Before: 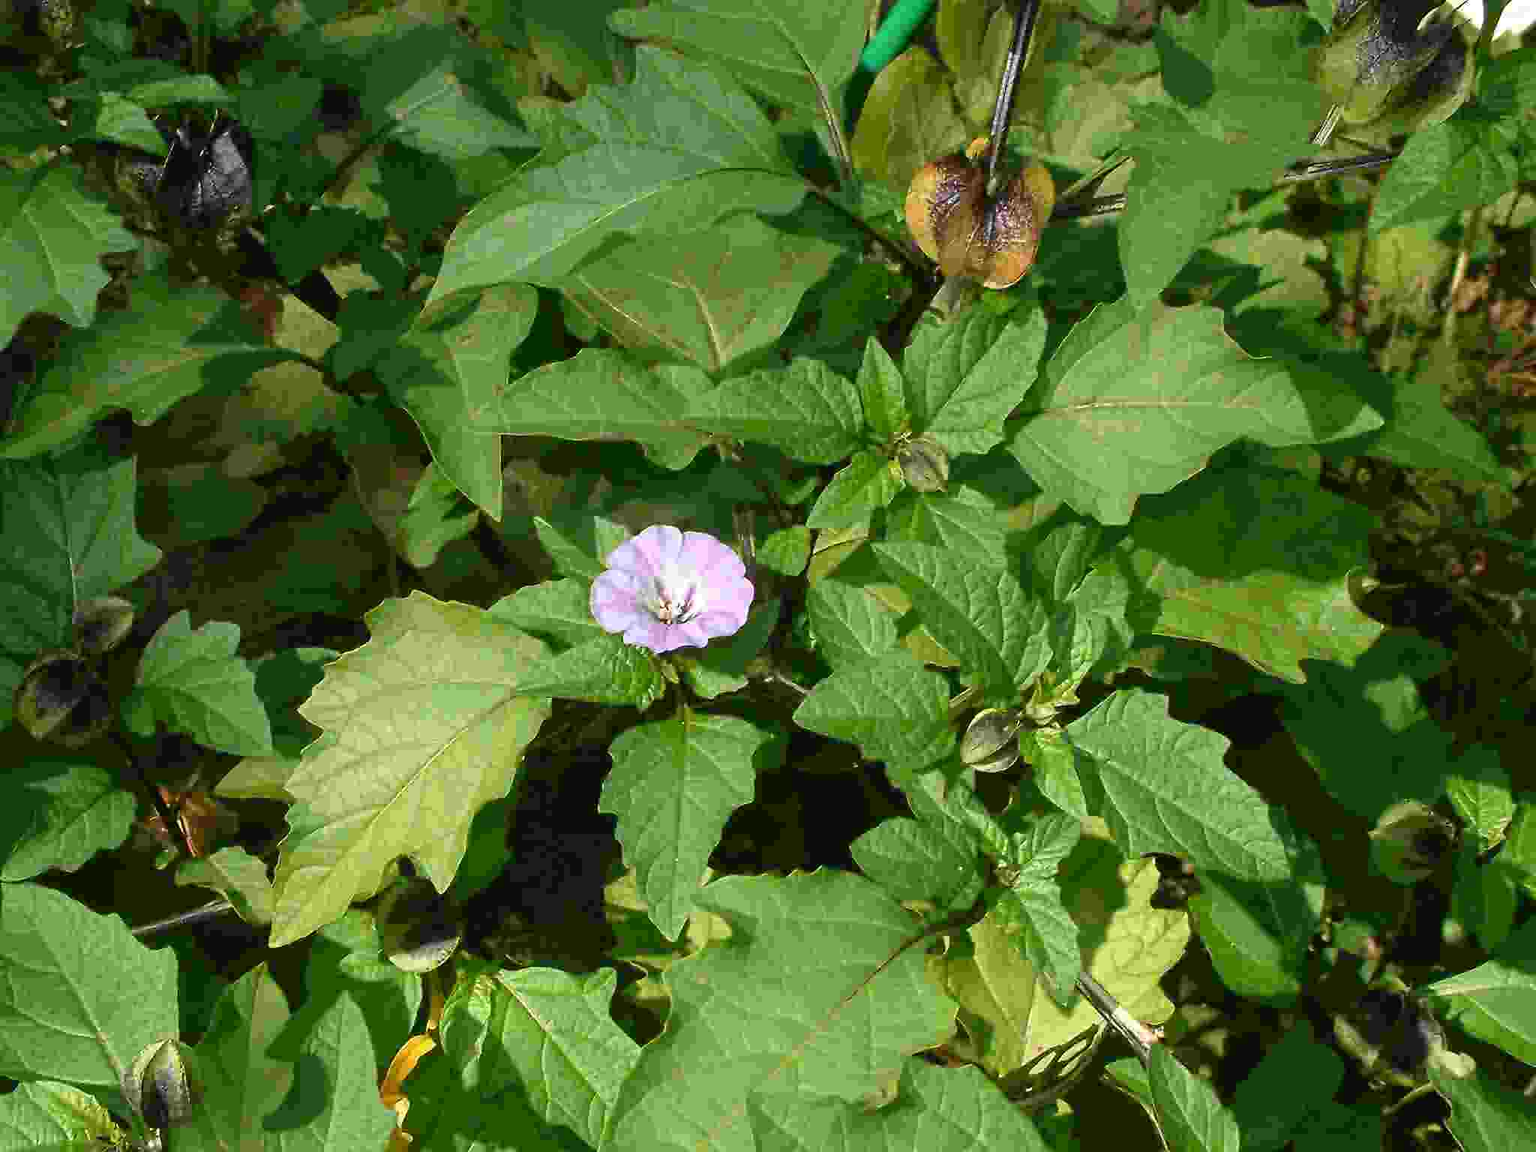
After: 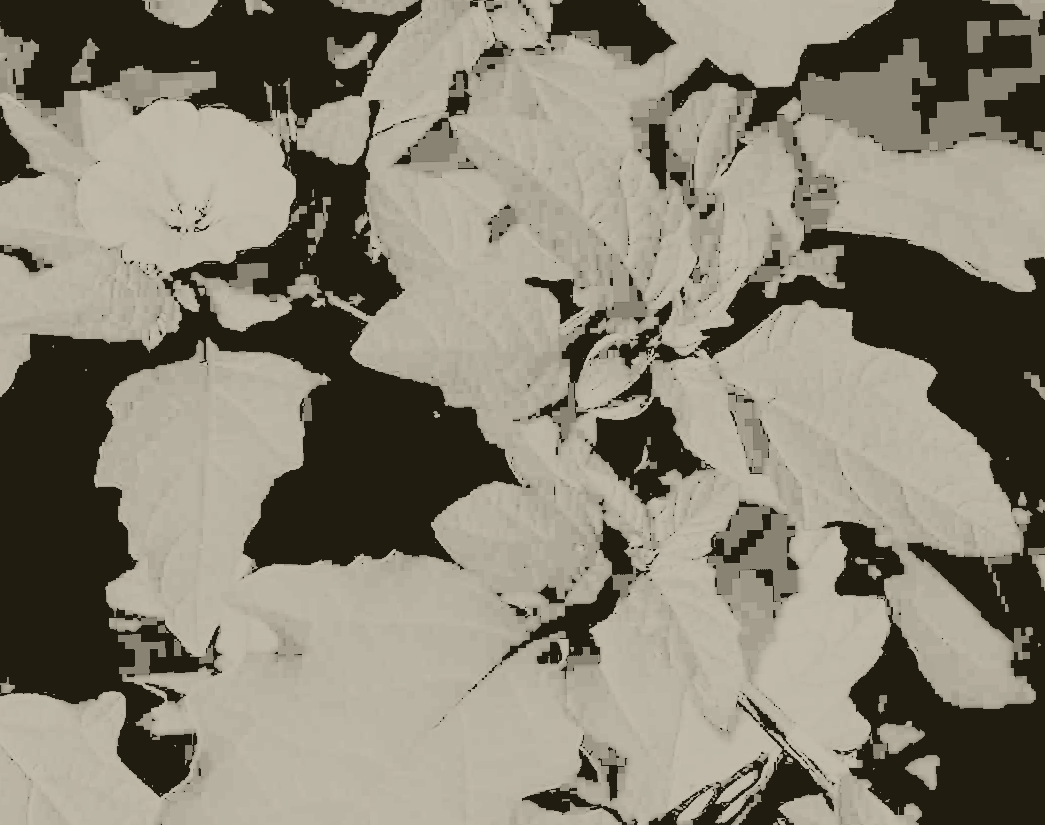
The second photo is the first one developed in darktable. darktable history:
rotate and perspective: rotation -1.42°, crop left 0.016, crop right 0.984, crop top 0.035, crop bottom 0.965
color contrast: green-magenta contrast 0.8, blue-yellow contrast 1.1, unbound 0
filmic rgb: black relative exposure -5 EV, hardness 2.88, contrast 1.3, highlights saturation mix -30%
crop: left 34.479%, top 38.822%, right 13.718%, bottom 5.172%
levels: levels [0.246, 0.246, 0.506]
colorize: hue 41.44°, saturation 22%, source mix 60%, lightness 10.61%
color correction: saturation 0.8
